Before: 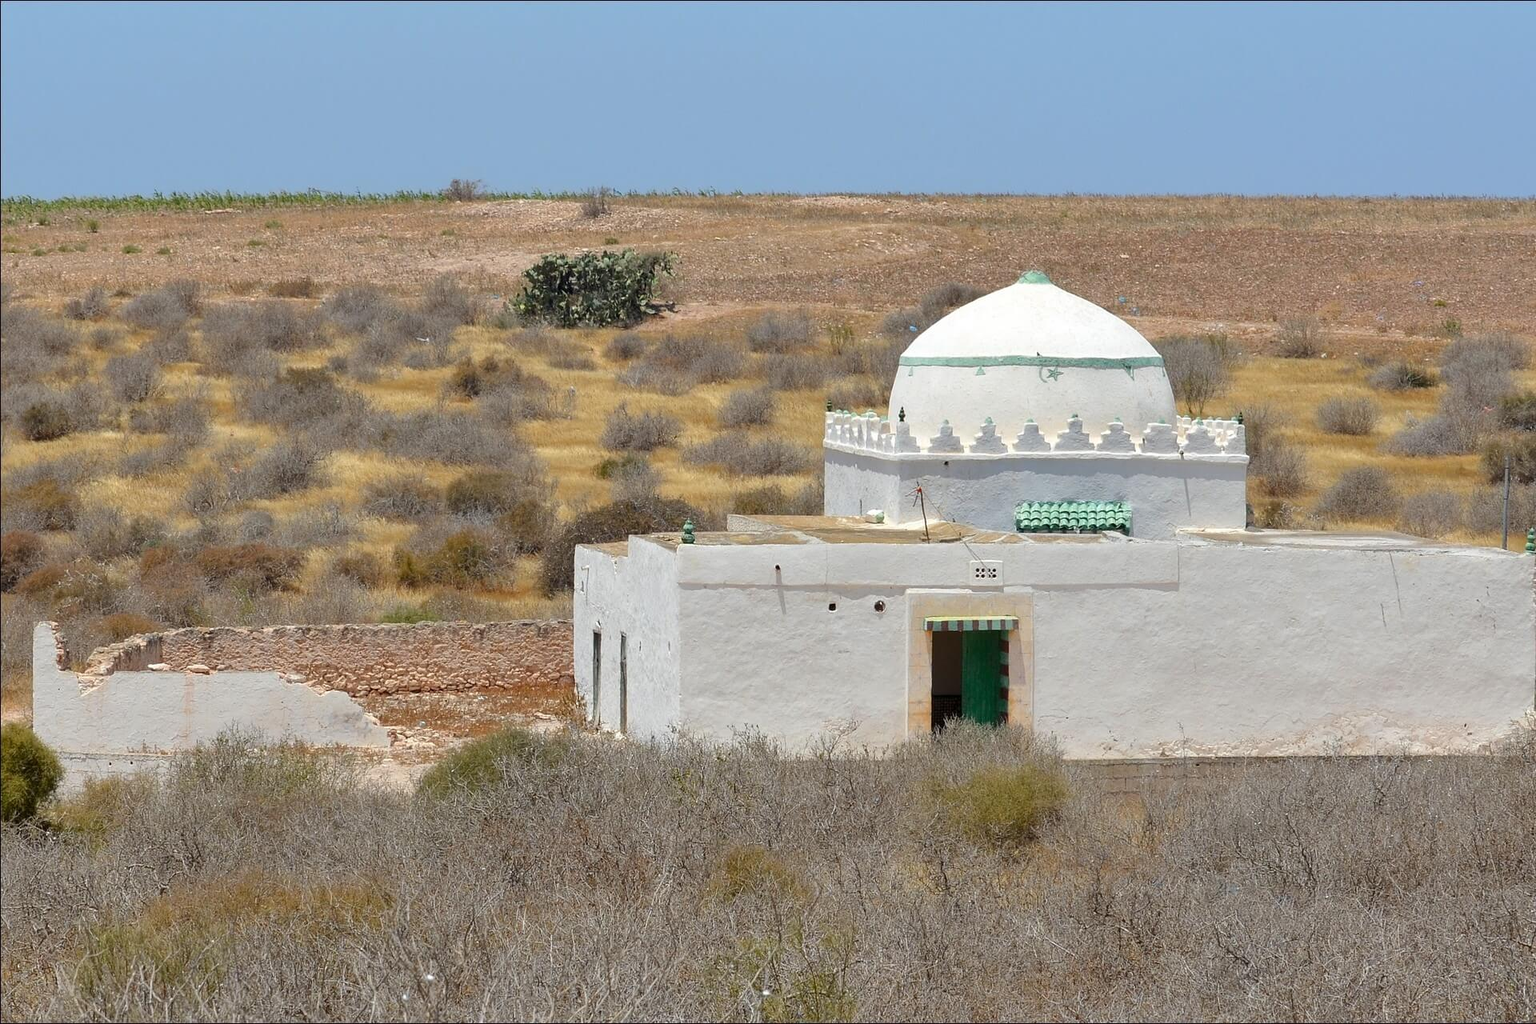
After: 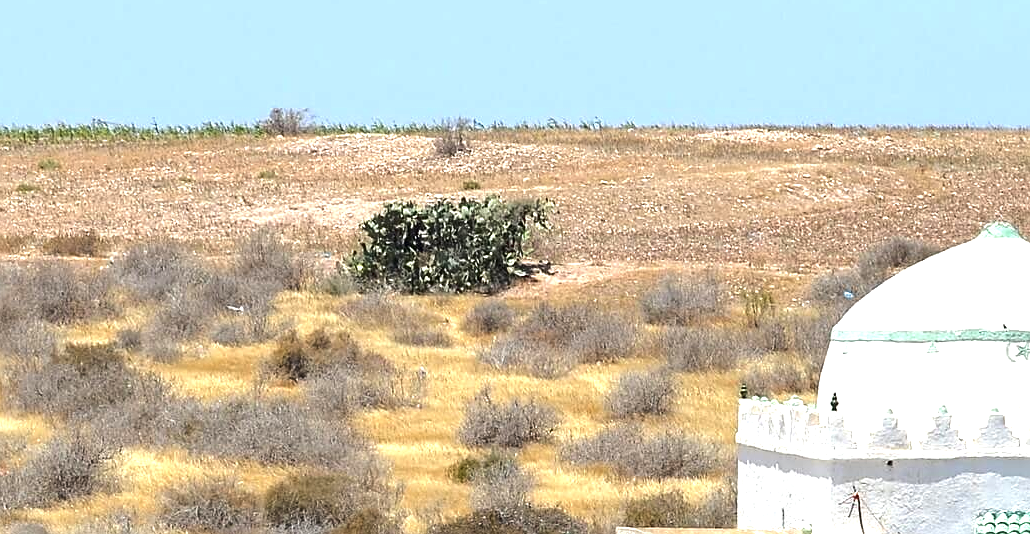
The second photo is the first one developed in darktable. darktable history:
tone curve: curves: ch0 [(0, 0) (0.003, 0.019) (0.011, 0.022) (0.025, 0.027) (0.044, 0.037) (0.069, 0.049) (0.1, 0.066) (0.136, 0.091) (0.177, 0.125) (0.224, 0.159) (0.277, 0.206) (0.335, 0.266) (0.399, 0.332) (0.468, 0.411) (0.543, 0.492) (0.623, 0.577) (0.709, 0.668) (0.801, 0.767) (0.898, 0.869) (1, 1)], color space Lab, linked channels, preserve colors none
crop: left 15.275%, top 9.064%, right 31.075%, bottom 49.194%
exposure: black level correction 0, exposure 1.101 EV, compensate highlight preservation false
sharpen: on, module defaults
